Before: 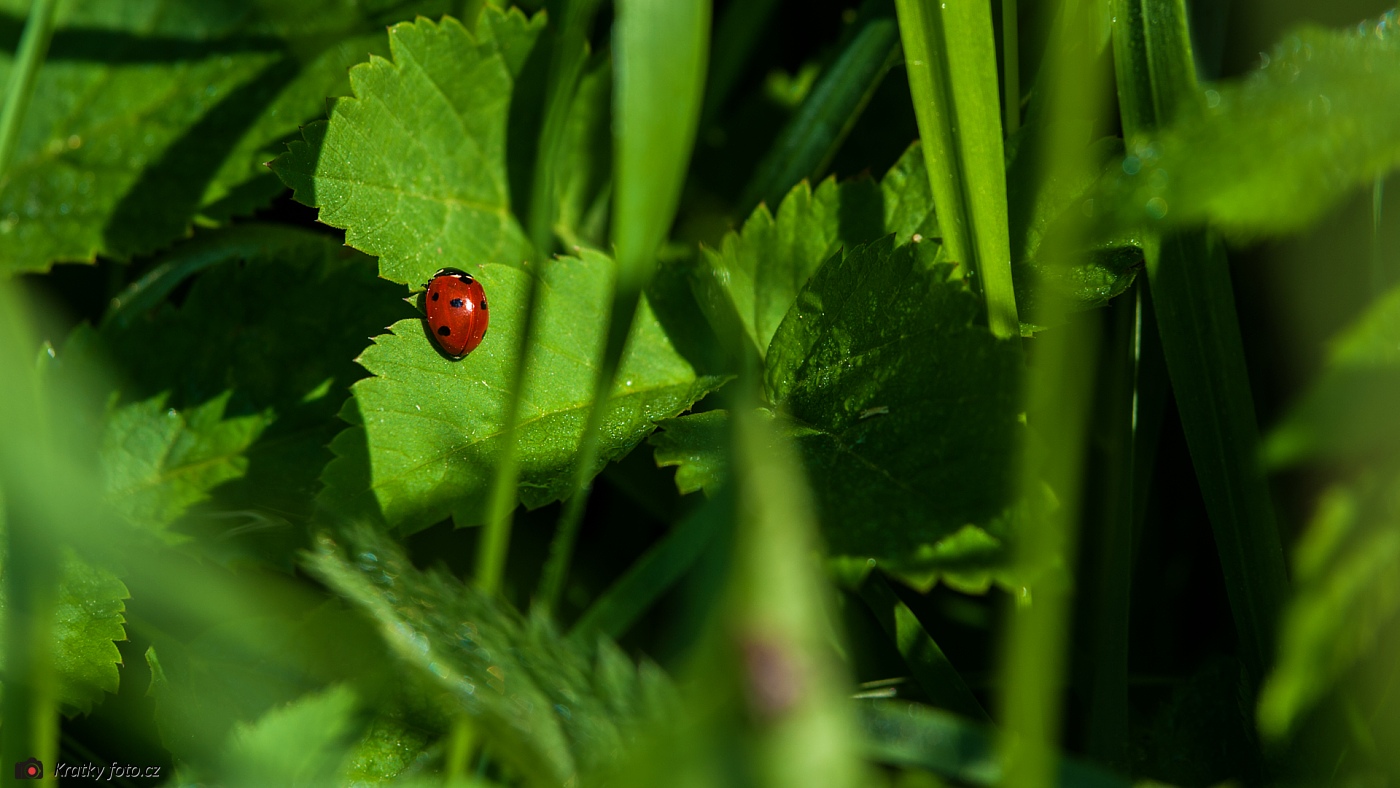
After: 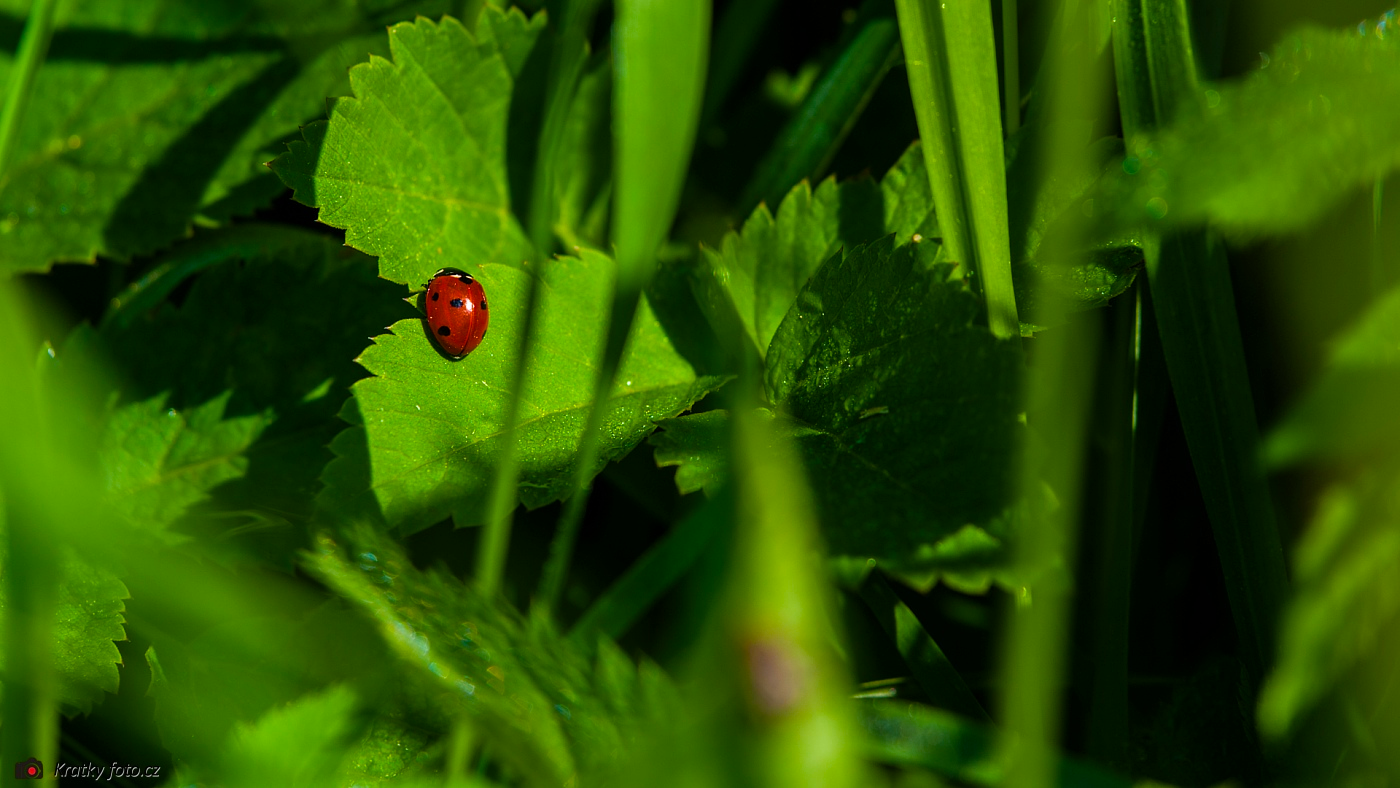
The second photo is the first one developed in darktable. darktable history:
color balance rgb: perceptual saturation grading › global saturation 29.463%
